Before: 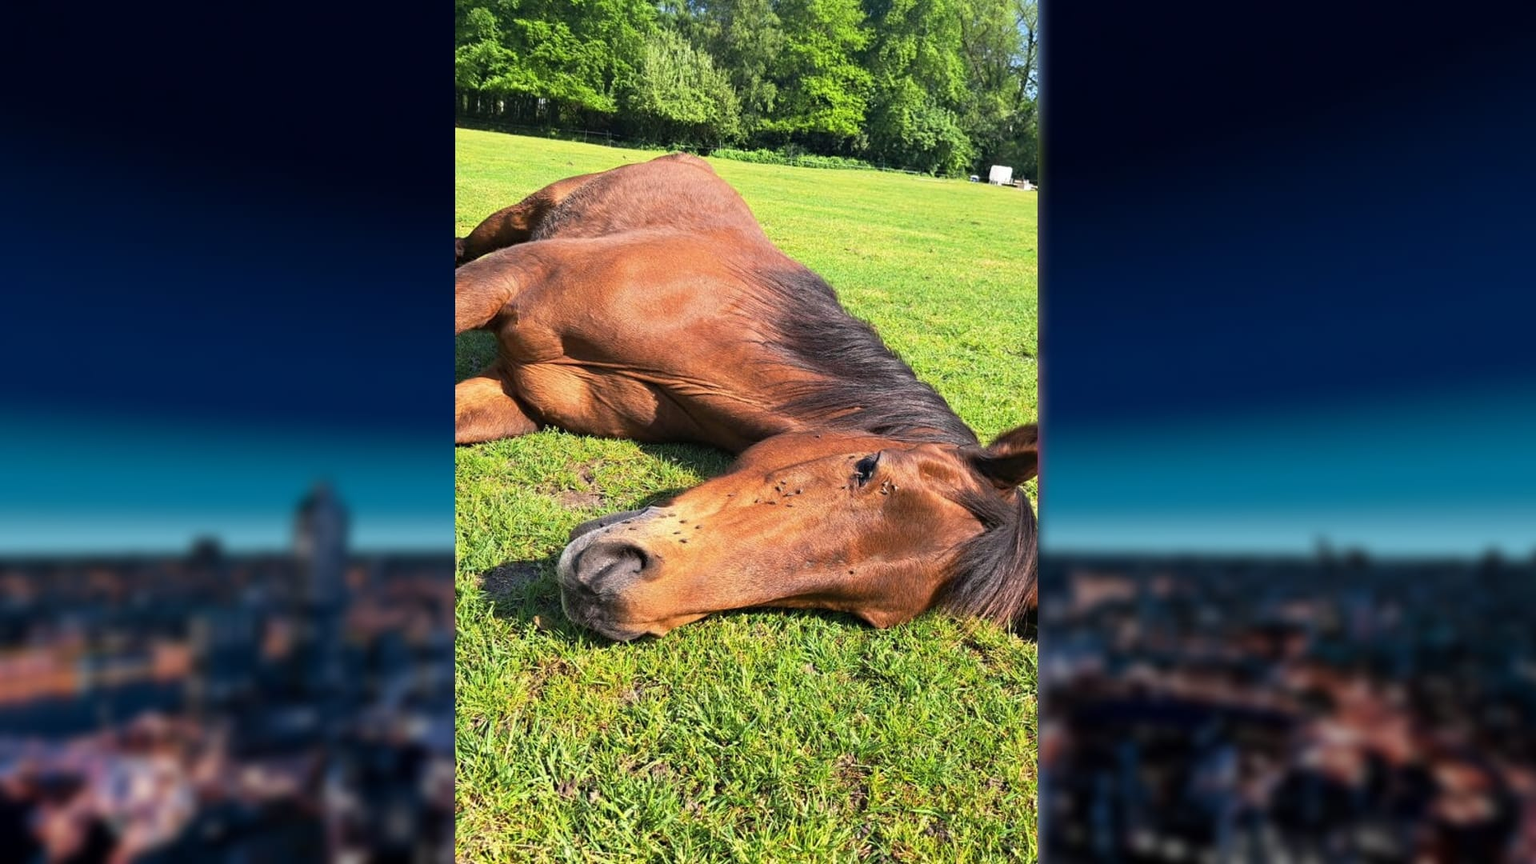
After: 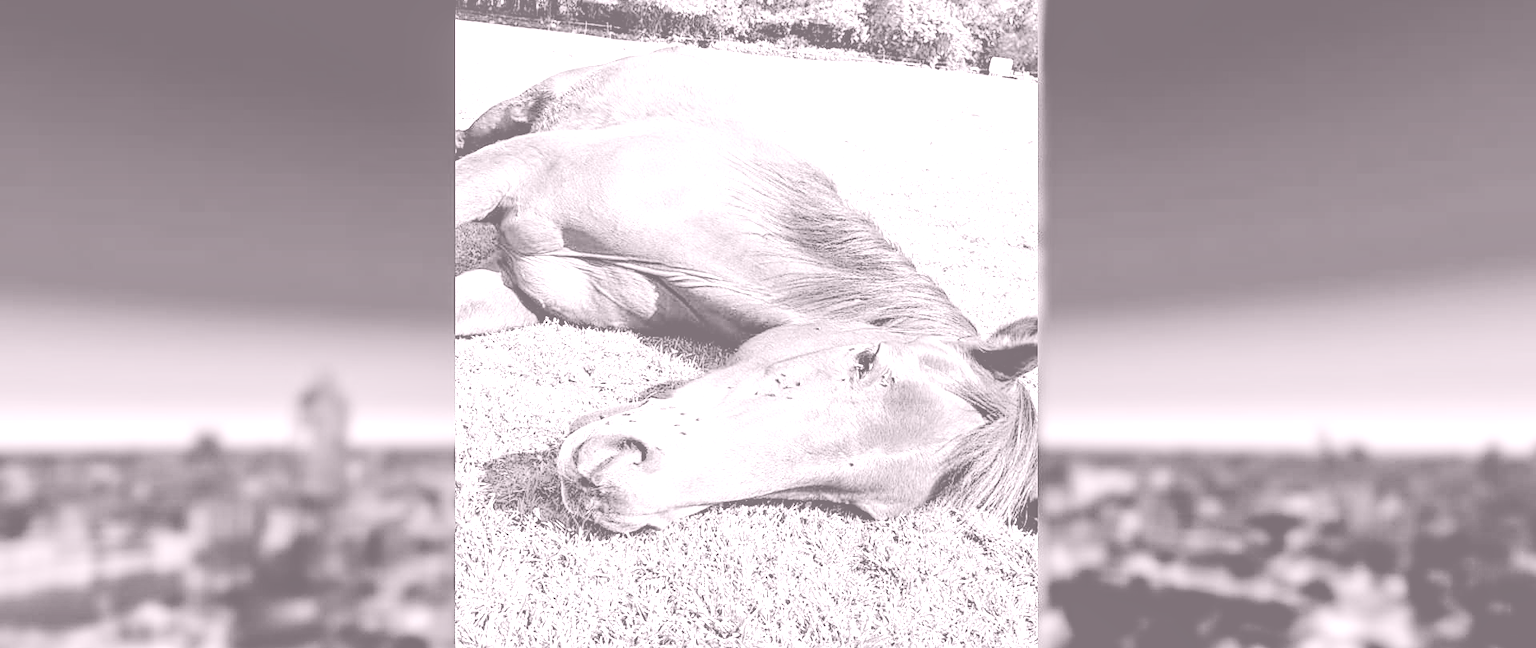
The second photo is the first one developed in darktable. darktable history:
sharpen: on, module defaults
crop and rotate: top 12.5%, bottom 12.5%
local contrast: on, module defaults
filmic rgb: black relative exposure -4.42 EV, white relative exposure 6.58 EV, hardness 1.85, contrast 0.5
colorize: hue 25.2°, saturation 83%, source mix 82%, lightness 79%, version 1
exposure: black level correction 0.001, exposure 0.5 EV, compensate exposure bias true, compensate highlight preservation false
